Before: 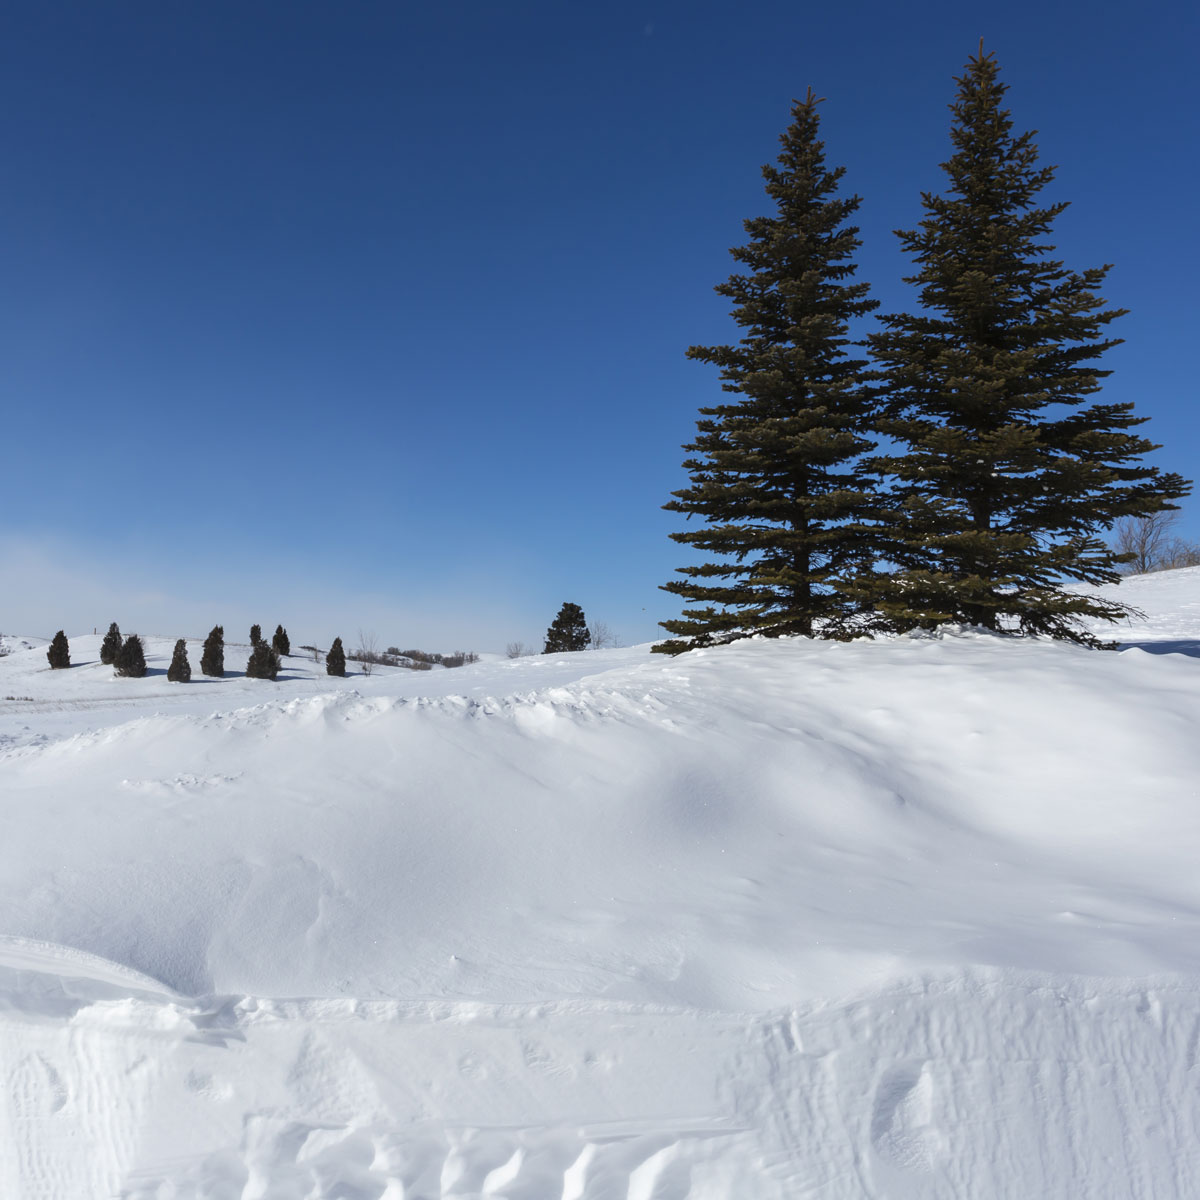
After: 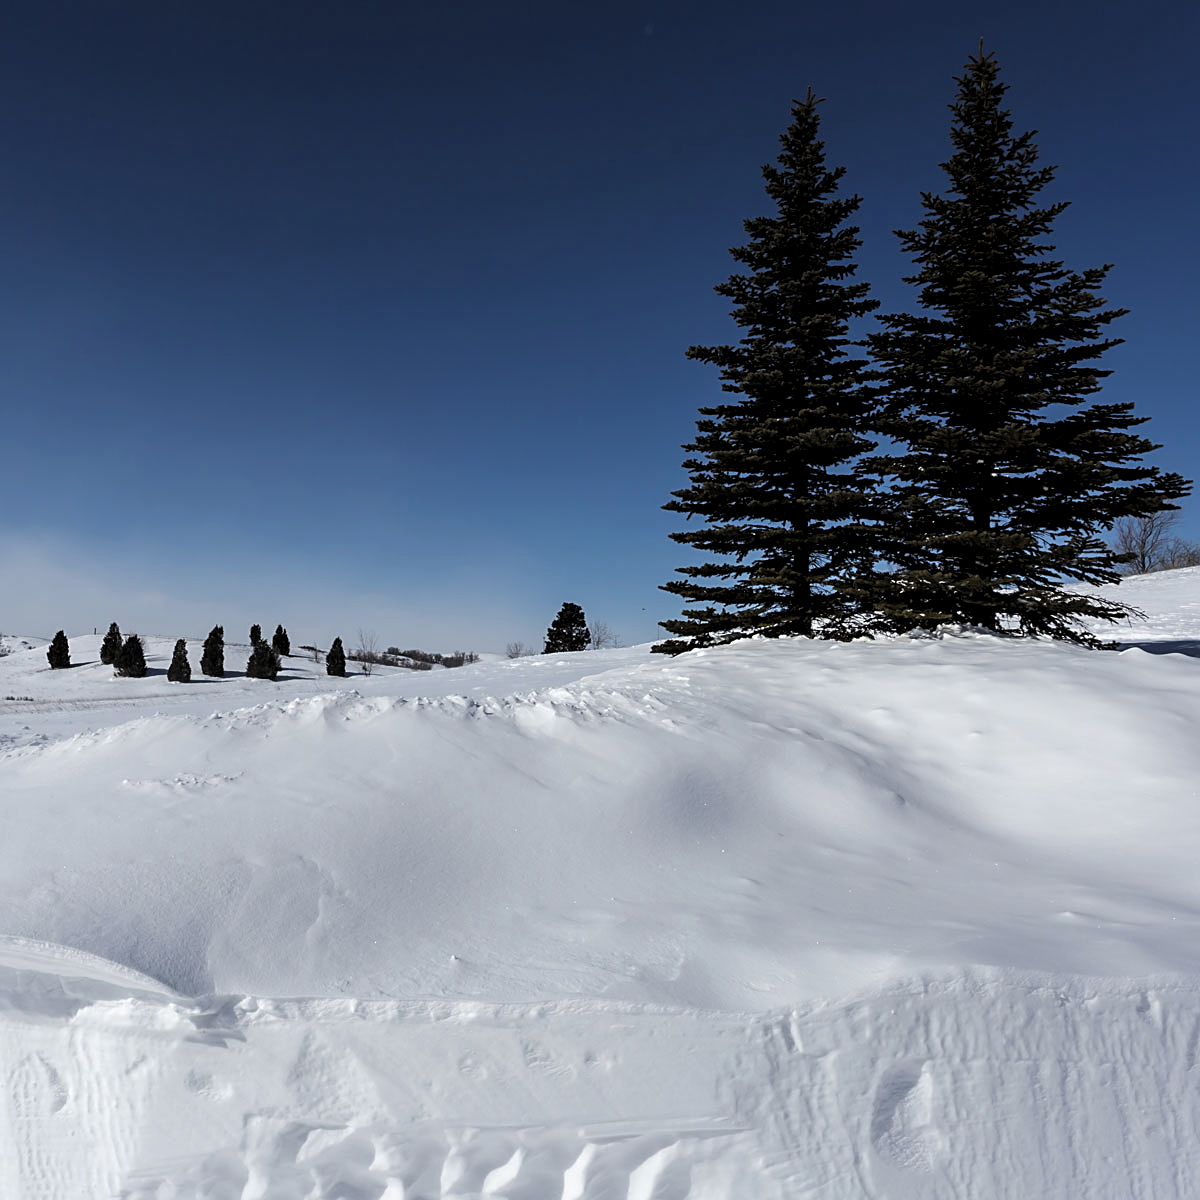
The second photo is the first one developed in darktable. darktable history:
levels: levels [0.116, 0.574, 1]
sharpen: on, module defaults
